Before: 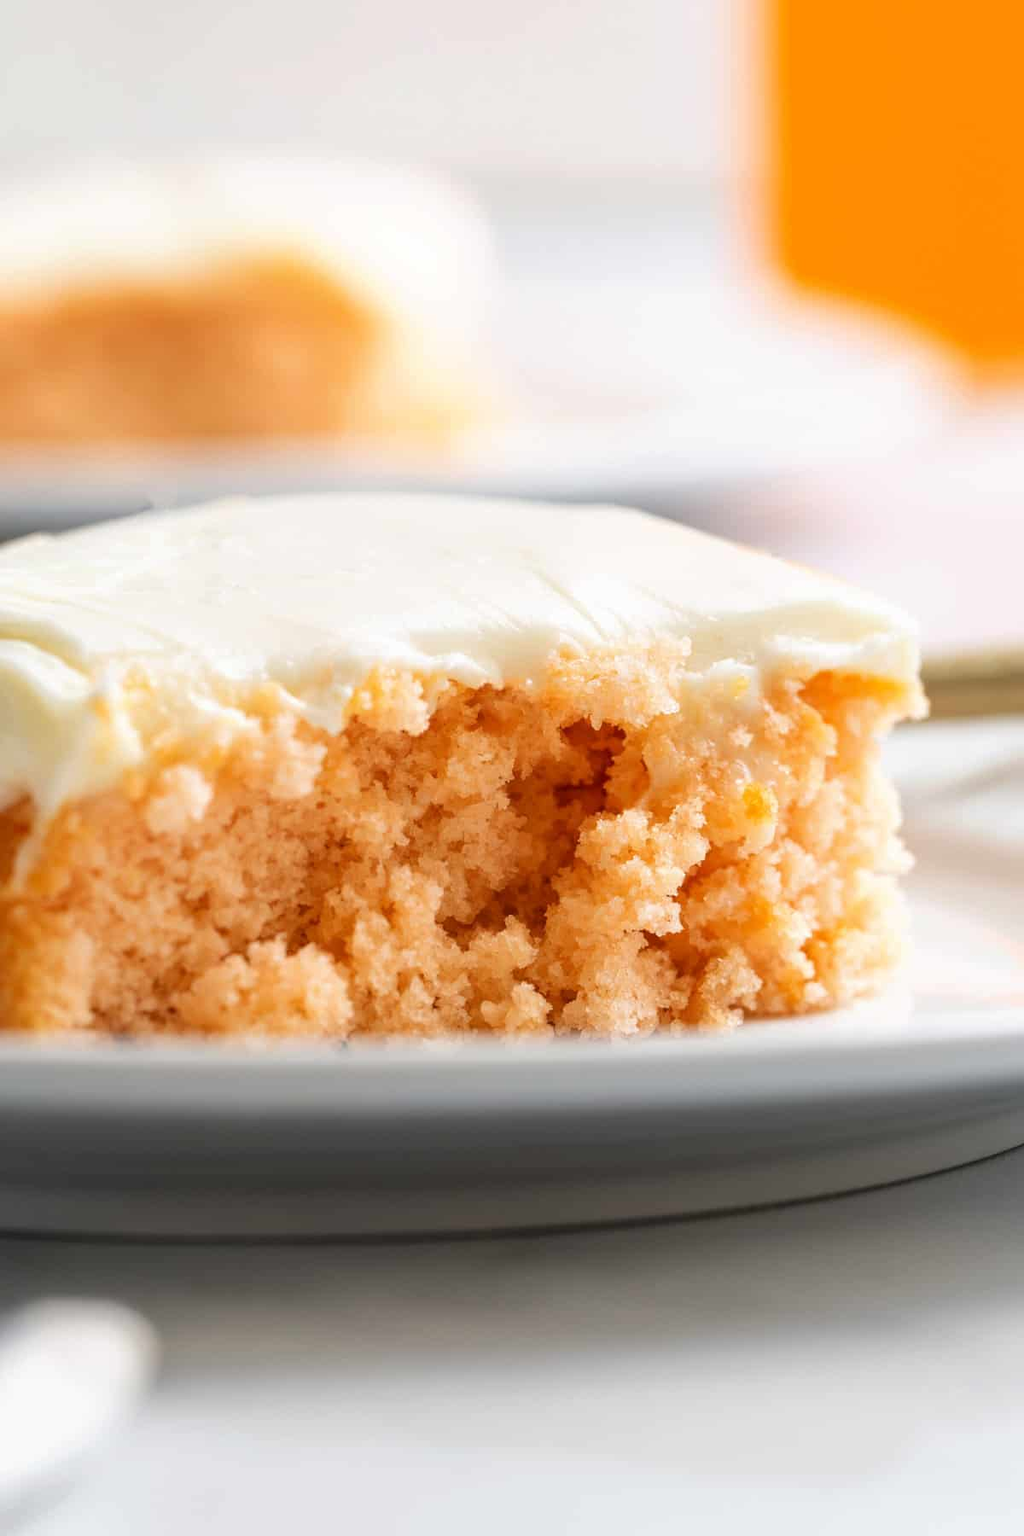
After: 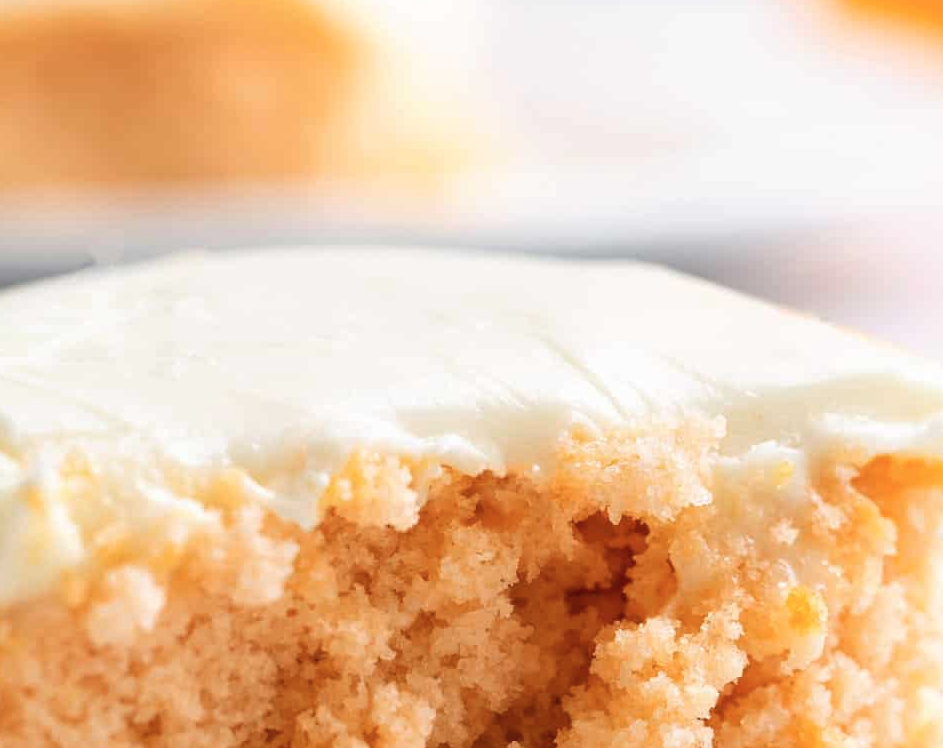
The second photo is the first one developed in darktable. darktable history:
crop: left 7.036%, top 18.398%, right 14.379%, bottom 40.043%
color zones: curves: ch0 [(0, 0.5) (0.143, 0.52) (0.286, 0.5) (0.429, 0.5) (0.571, 0.5) (0.714, 0.5) (0.857, 0.5) (1, 0.5)]; ch1 [(0, 0.489) (0.155, 0.45) (0.286, 0.466) (0.429, 0.5) (0.571, 0.5) (0.714, 0.5) (0.857, 0.5) (1, 0.489)]
